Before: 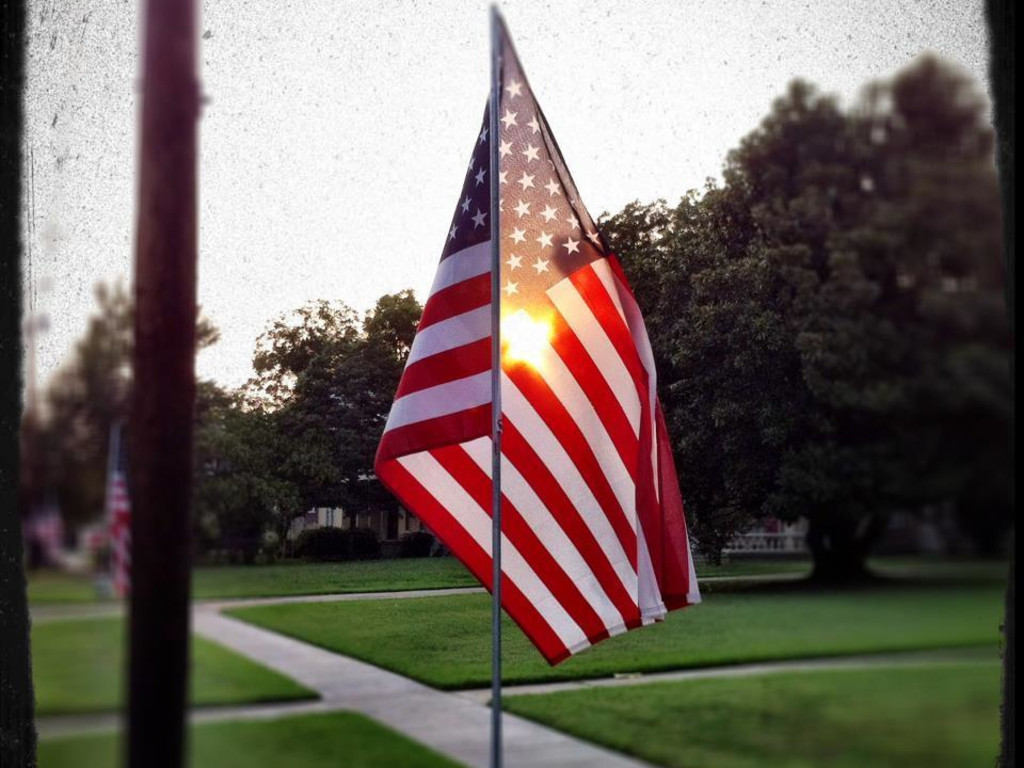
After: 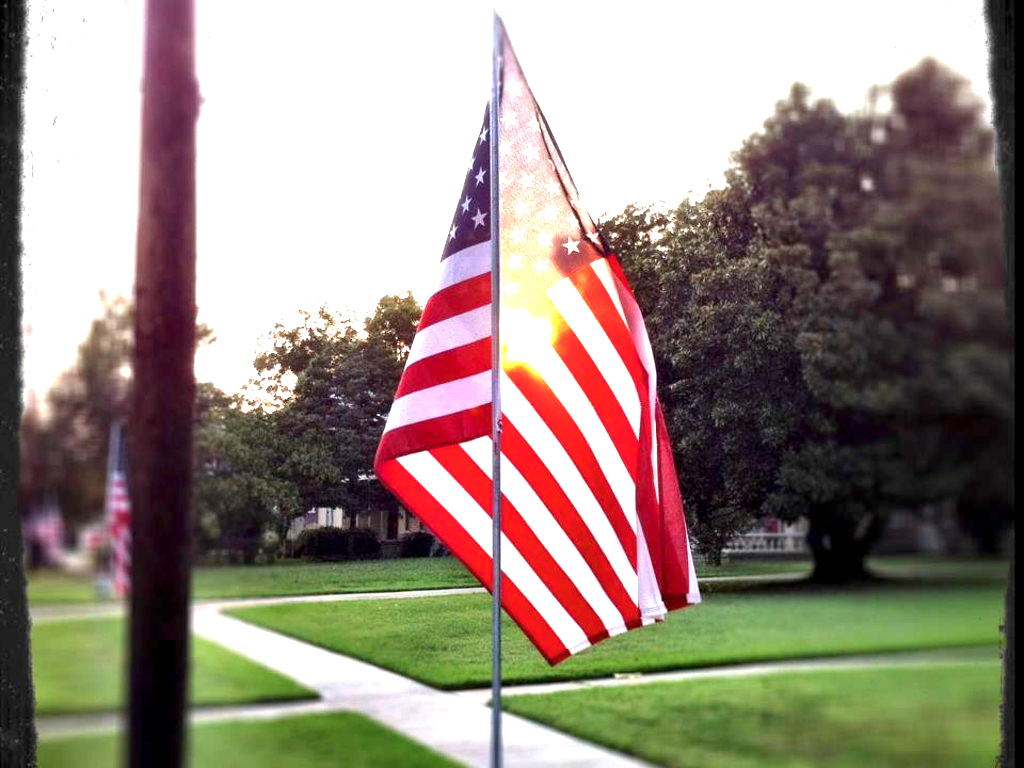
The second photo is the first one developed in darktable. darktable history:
color balance rgb: perceptual saturation grading › global saturation -1%
exposure: black level correction 0.001, exposure 1.735 EV, compensate highlight preservation false
